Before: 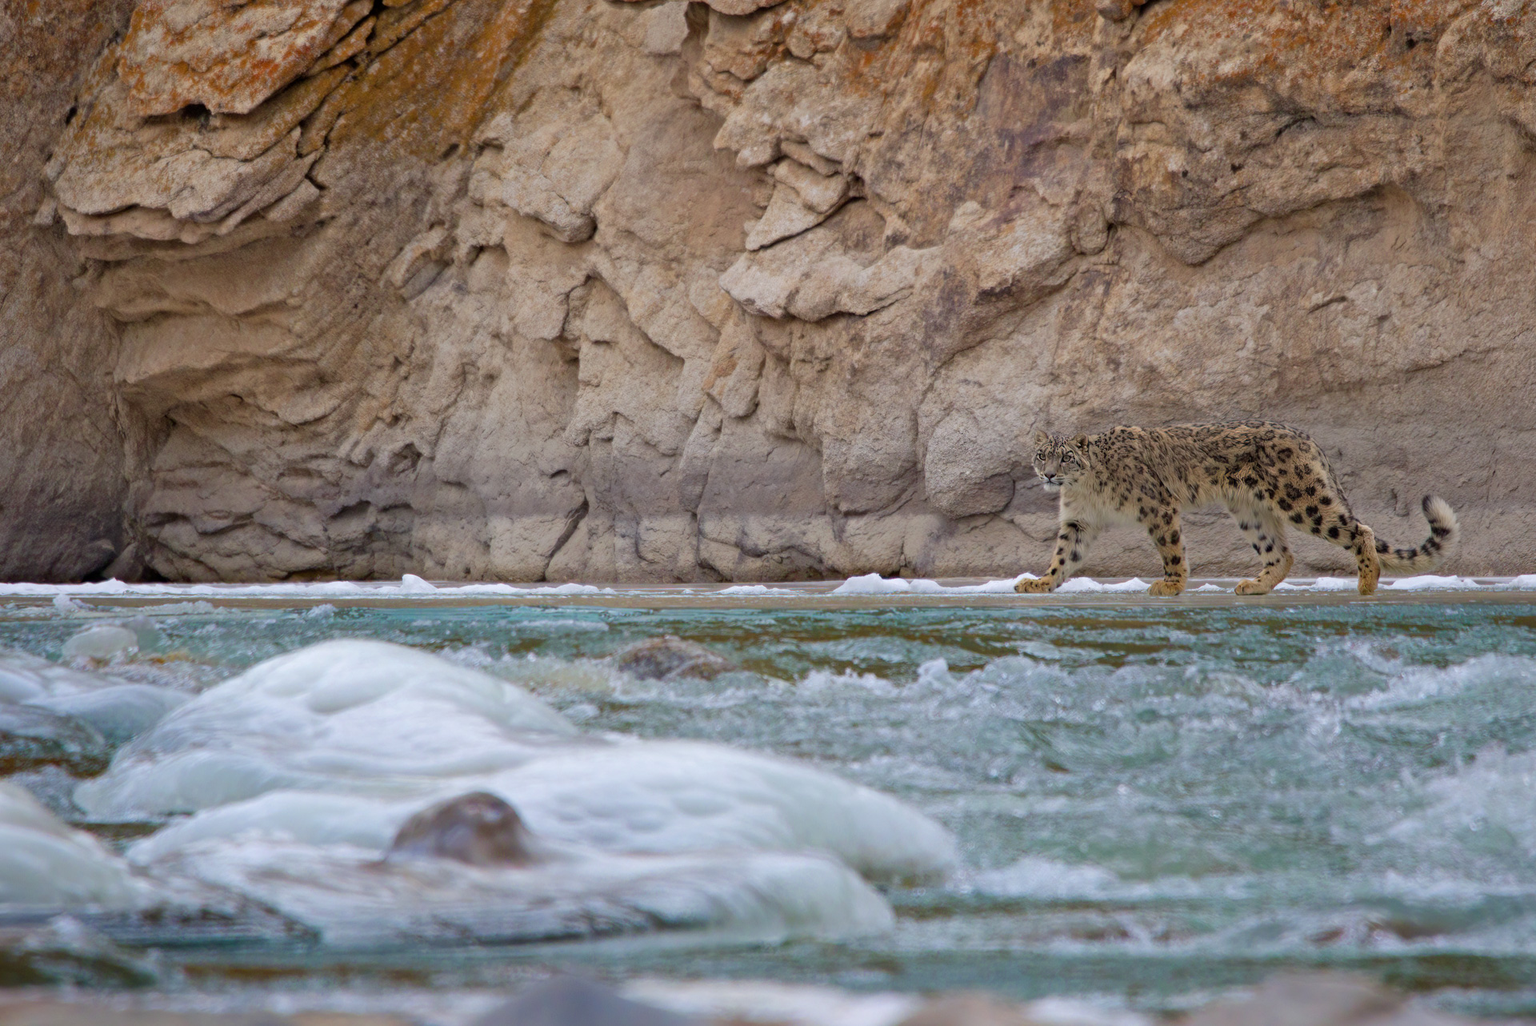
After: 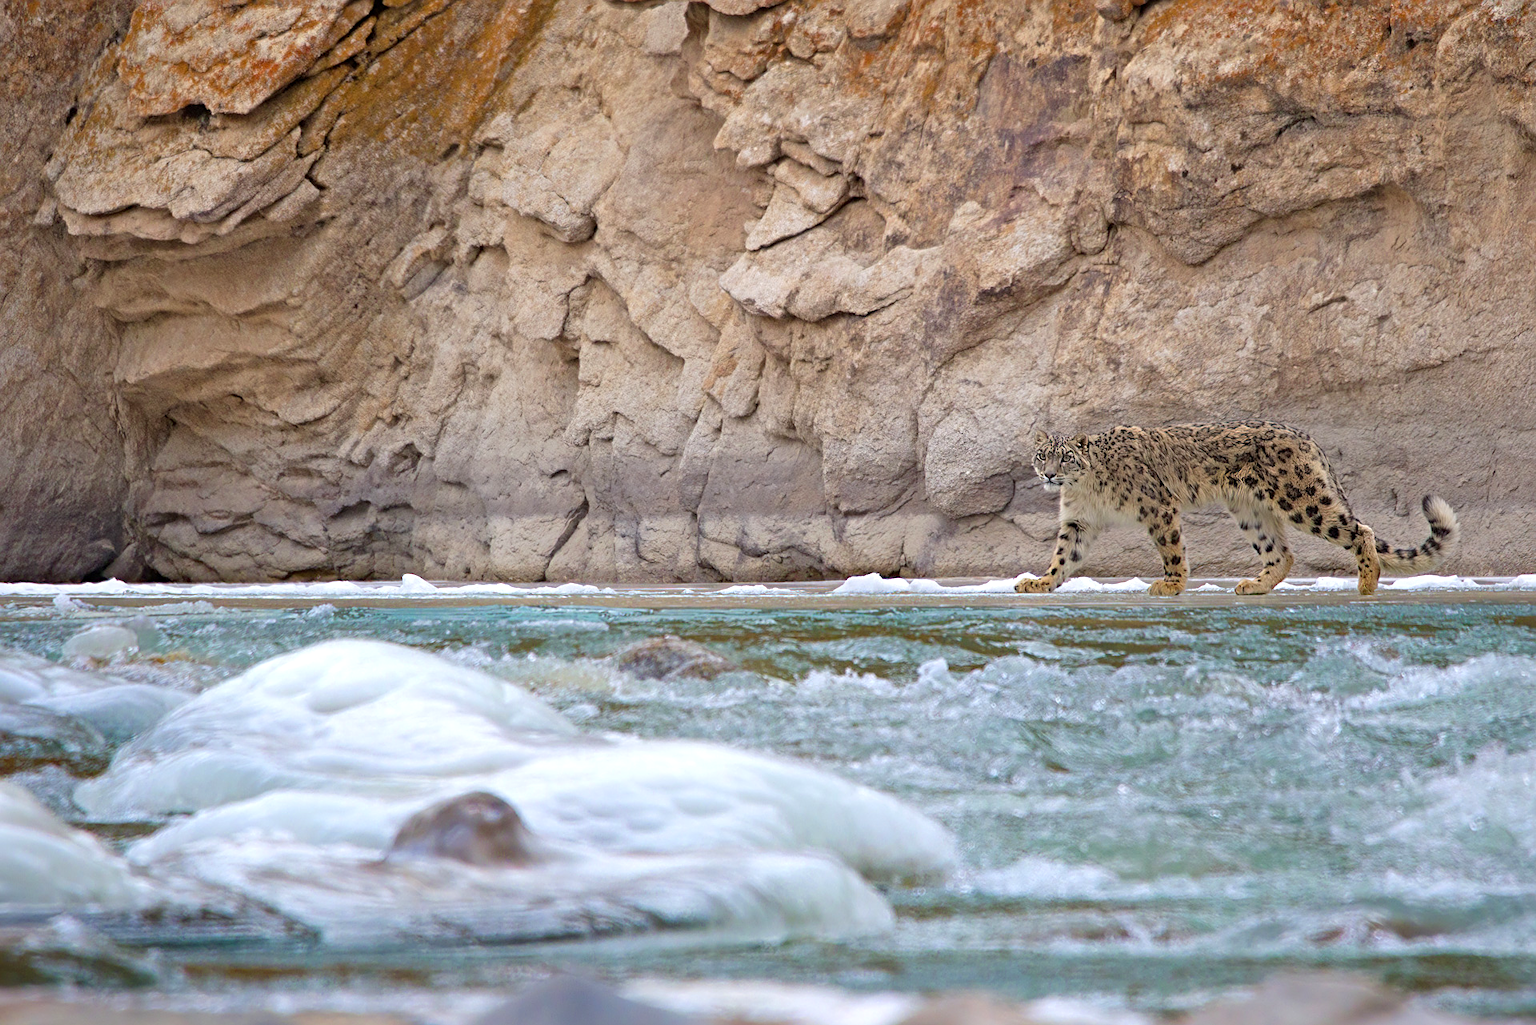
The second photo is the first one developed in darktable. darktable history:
sharpen: on, module defaults
exposure: black level correction 0, exposure 0.5 EV, compensate exposure bias true, compensate highlight preservation false
